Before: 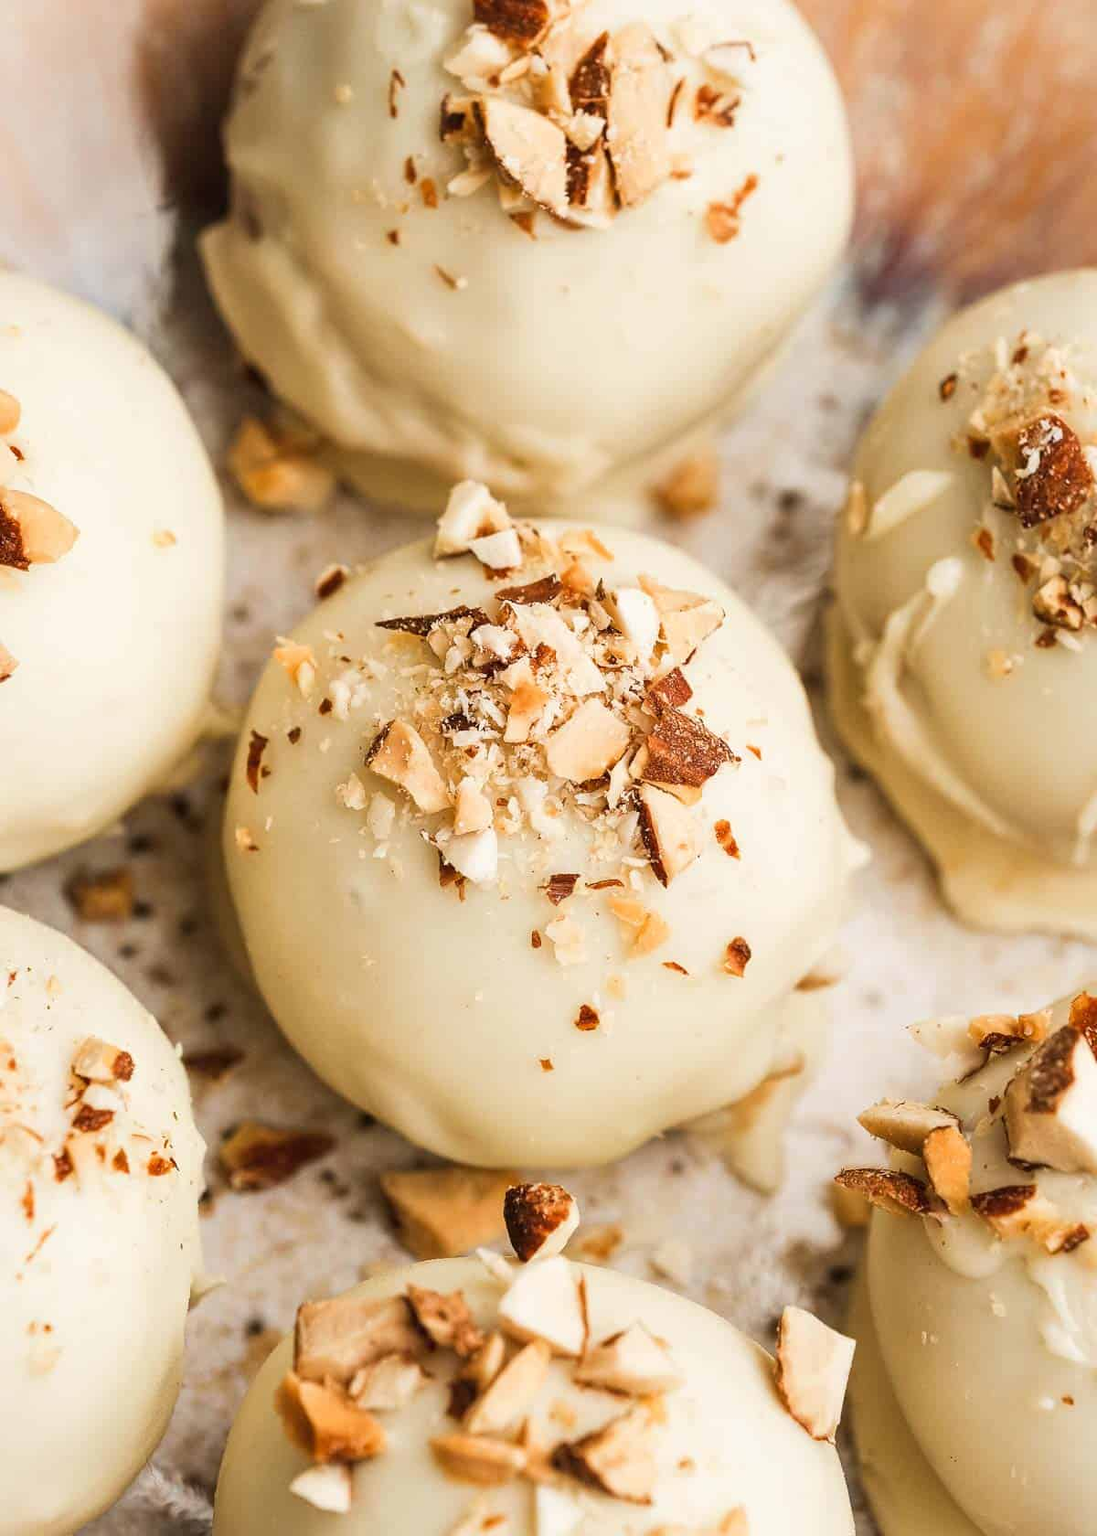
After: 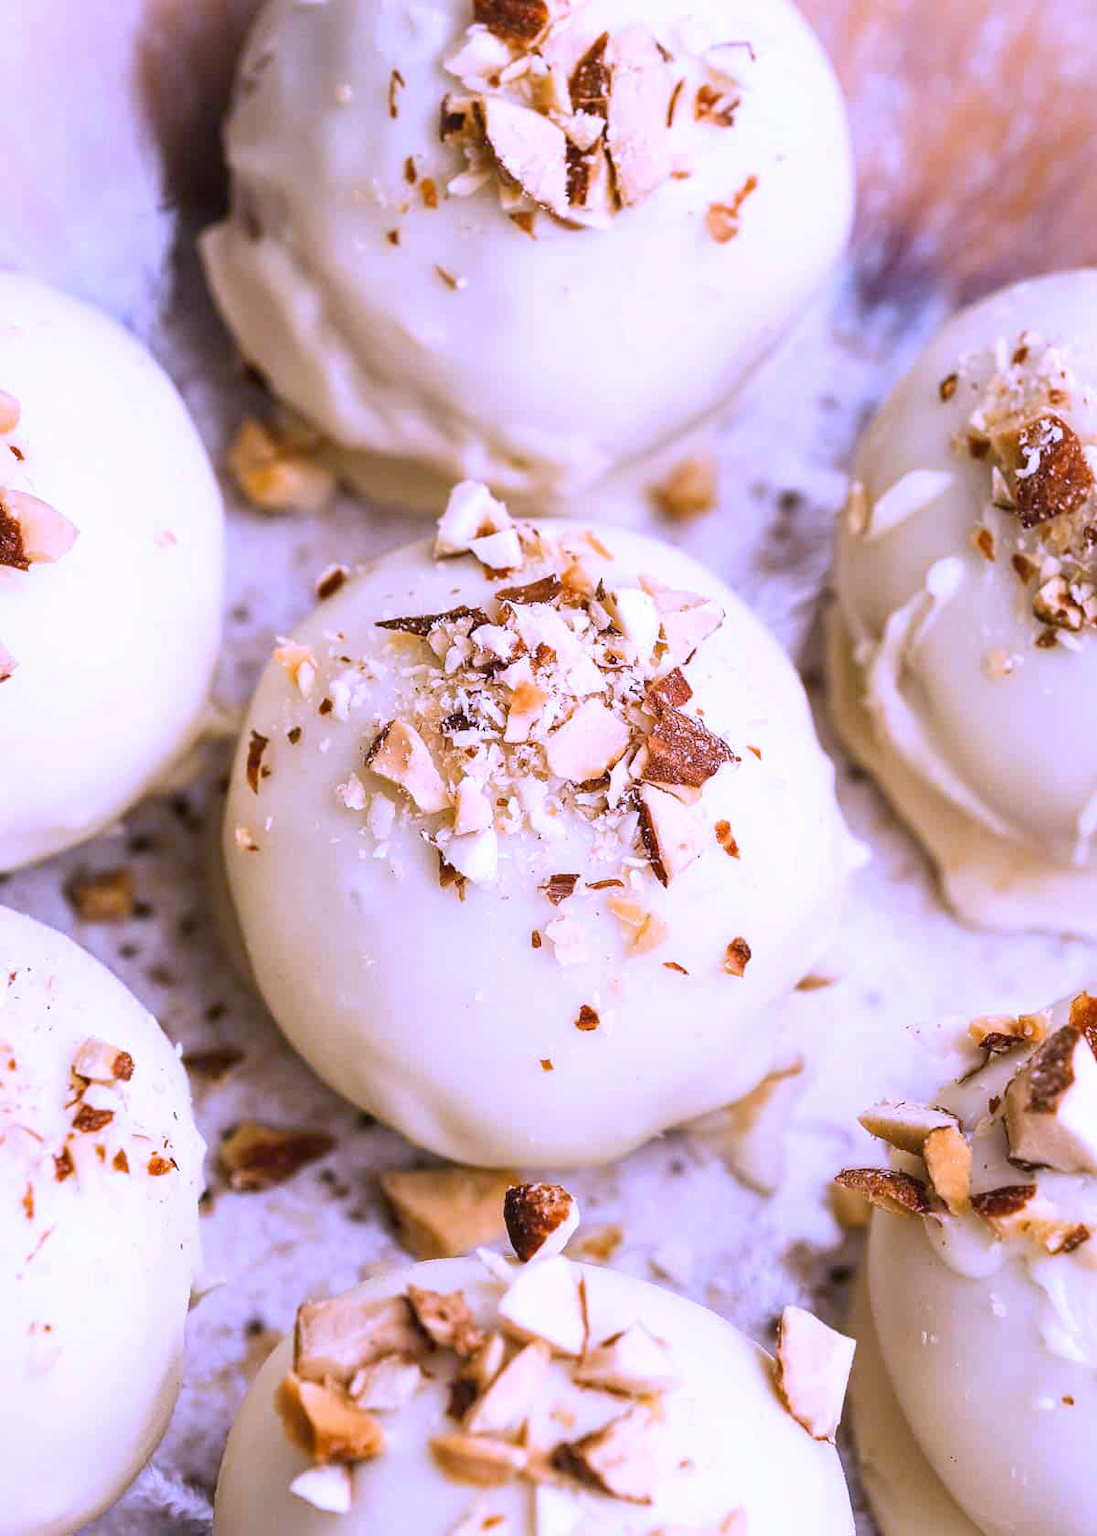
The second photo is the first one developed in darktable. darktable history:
exposure: exposure 0.081 EV, compensate highlight preservation false
white balance: red 0.98, blue 1.61
